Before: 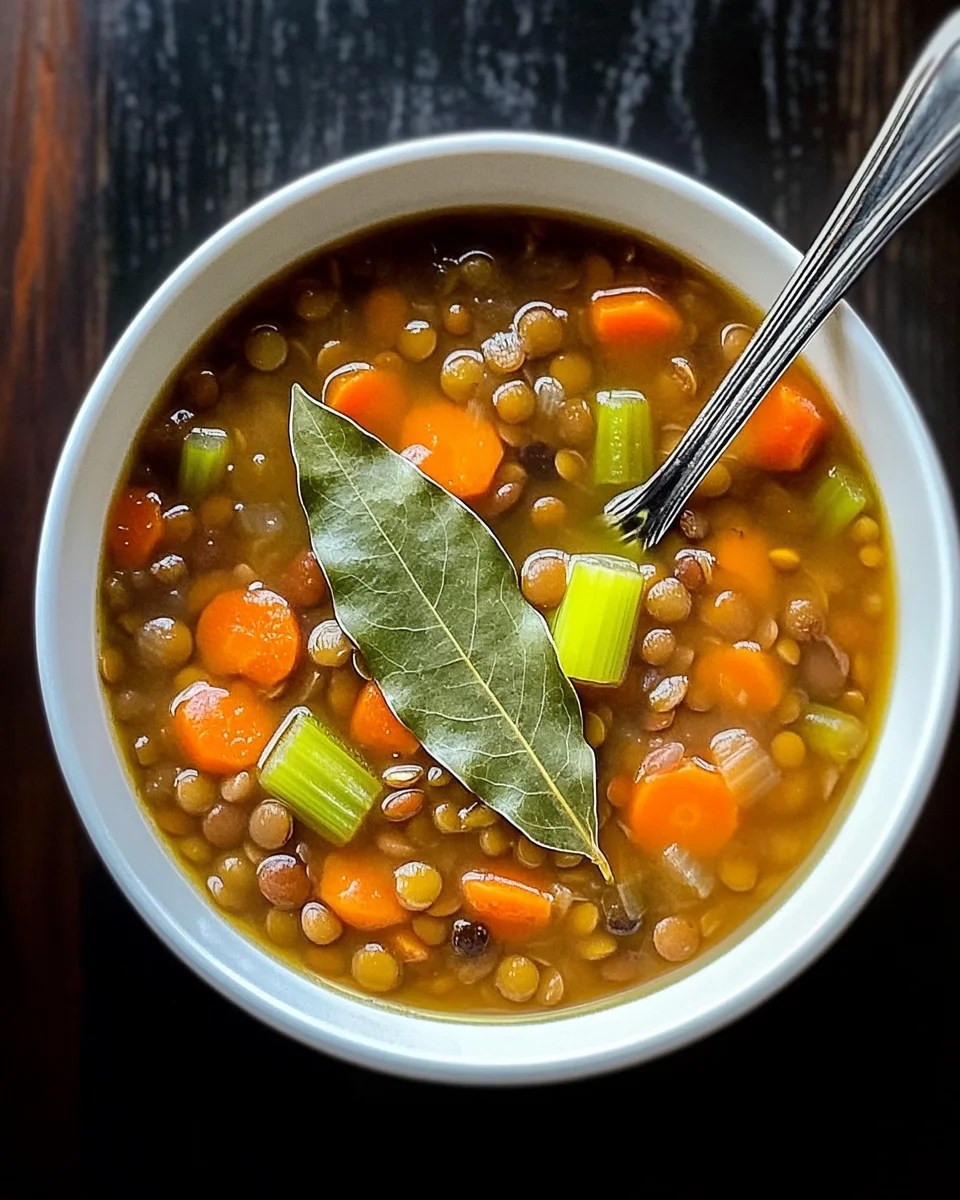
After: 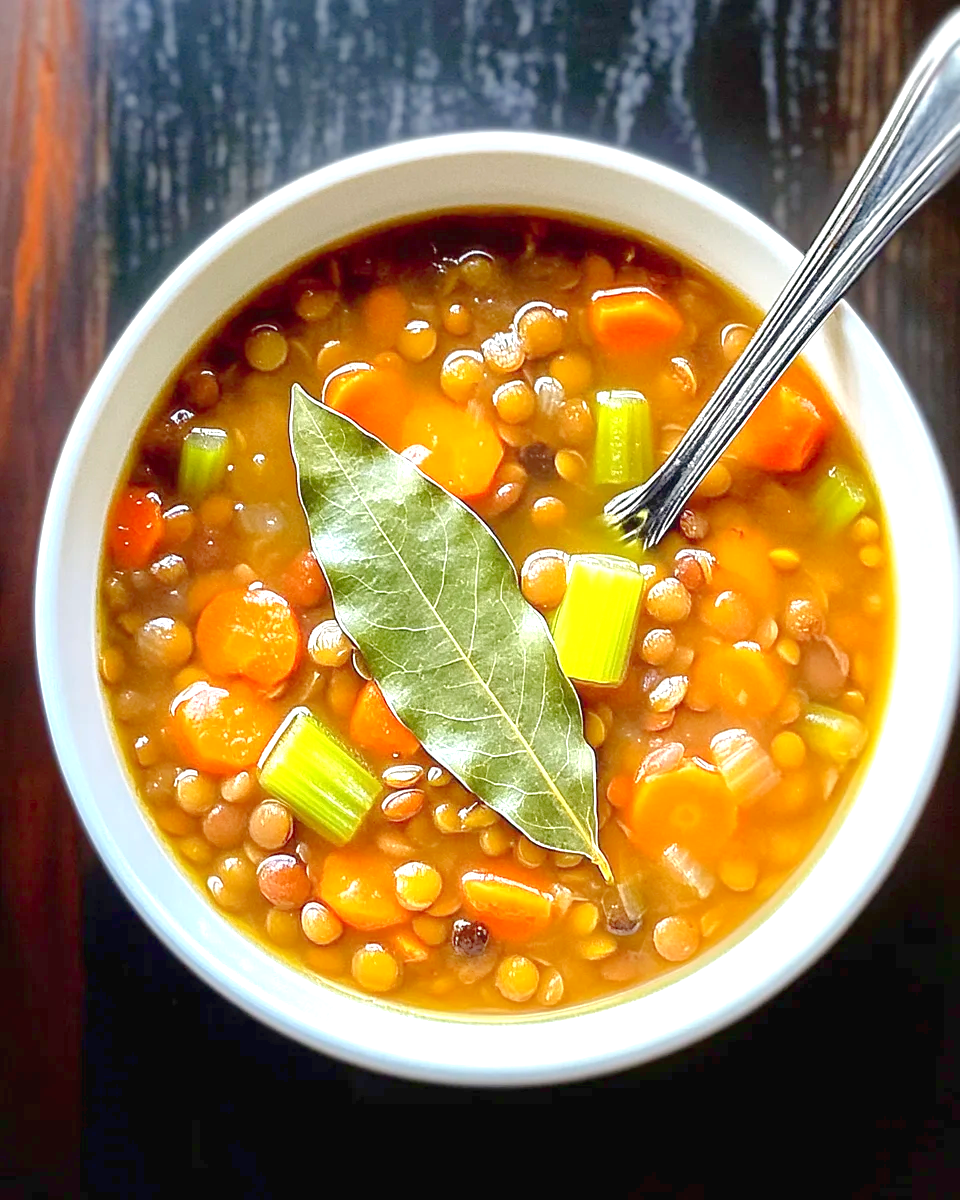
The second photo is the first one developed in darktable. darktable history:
exposure: black level correction 0, exposure 0.702 EV, compensate exposure bias true, compensate highlight preservation false
tone equalizer: -8 EV -0.001 EV, -7 EV 0.002 EV, -6 EV -0.003 EV, -5 EV -0.003 EV, -4 EV -0.061 EV, -3 EV -0.221 EV, -2 EV -0.25 EV, -1 EV 0.083 EV, +0 EV 0.302 EV, edges refinement/feathering 500, mask exposure compensation -1.57 EV, preserve details no
levels: levels [0, 0.397, 0.955]
